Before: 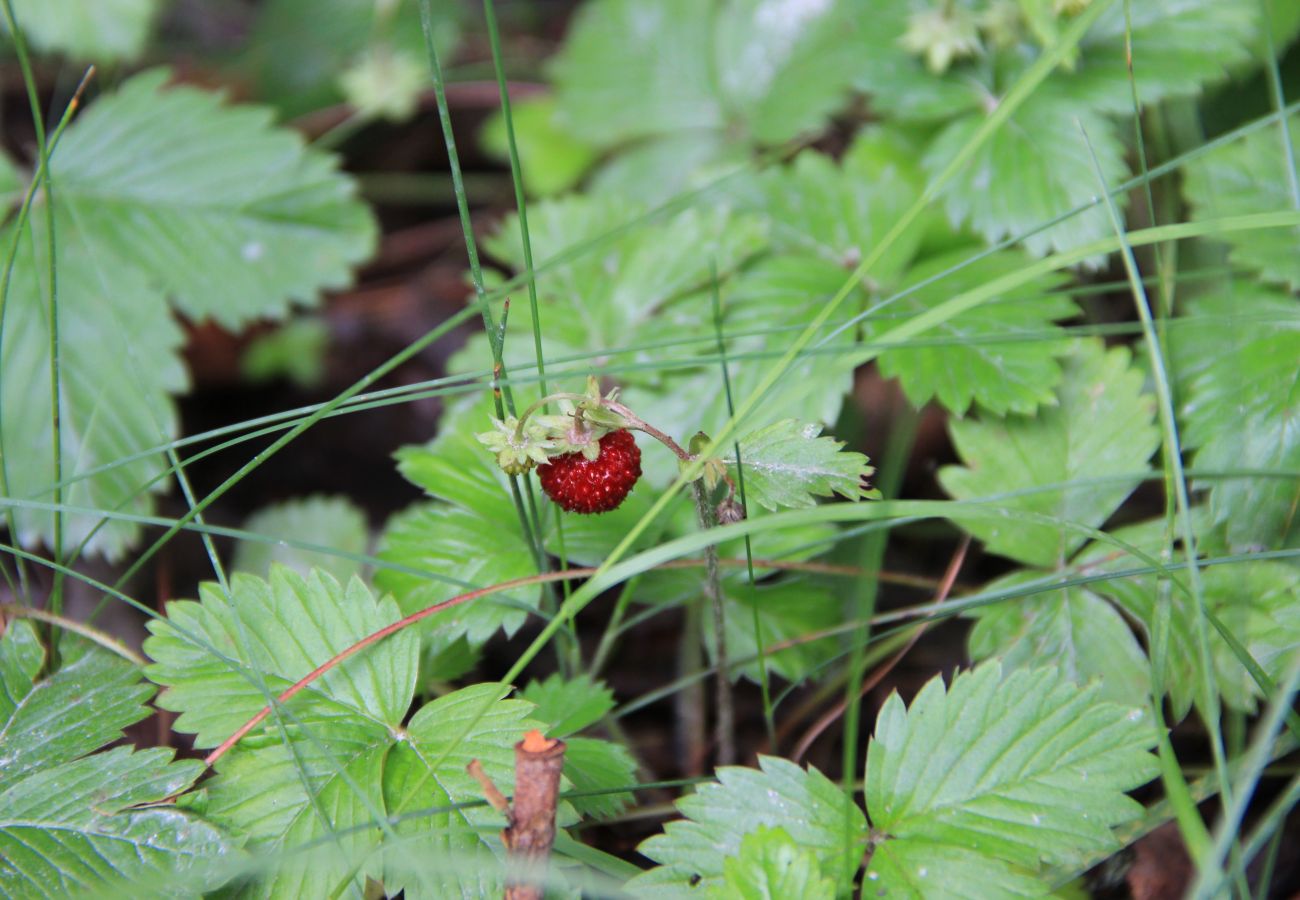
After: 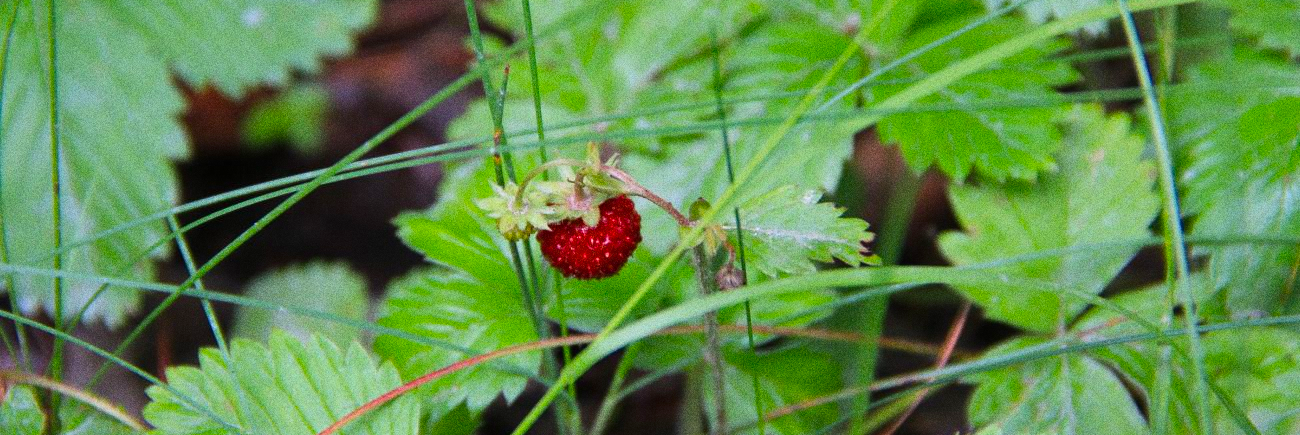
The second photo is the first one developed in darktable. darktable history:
shadows and highlights: soften with gaussian
crop and rotate: top 26.056%, bottom 25.543%
color balance rgb: perceptual saturation grading › global saturation 30%, global vibrance 20%
grain: coarseness 0.09 ISO, strength 40%
